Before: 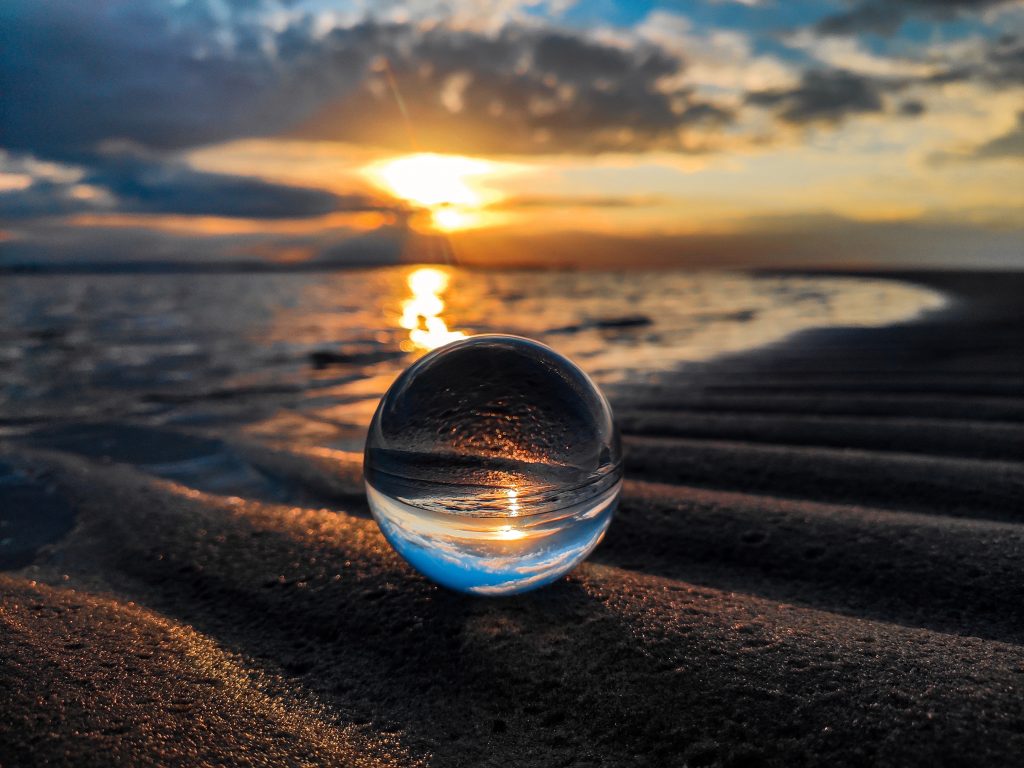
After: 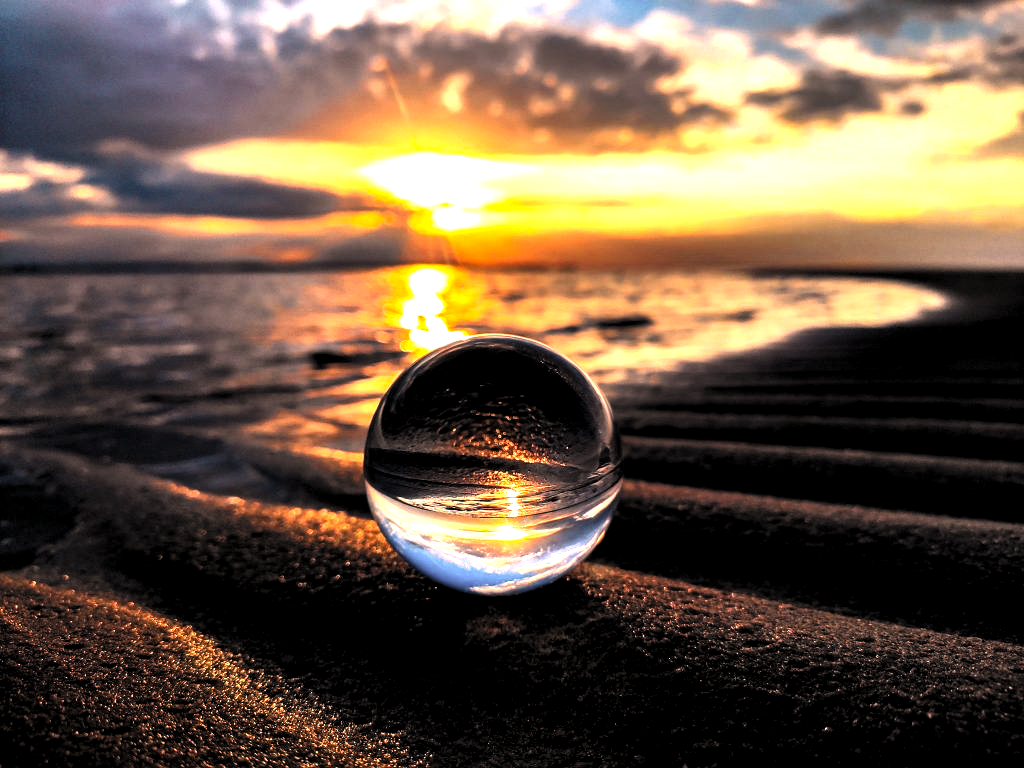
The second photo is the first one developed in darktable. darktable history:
color correction: highlights a* 21.16, highlights b* 19.61
exposure: black level correction 0, exposure 1 EV, compensate exposure bias true, compensate highlight preservation false
levels: levels [0.129, 0.519, 0.867]
